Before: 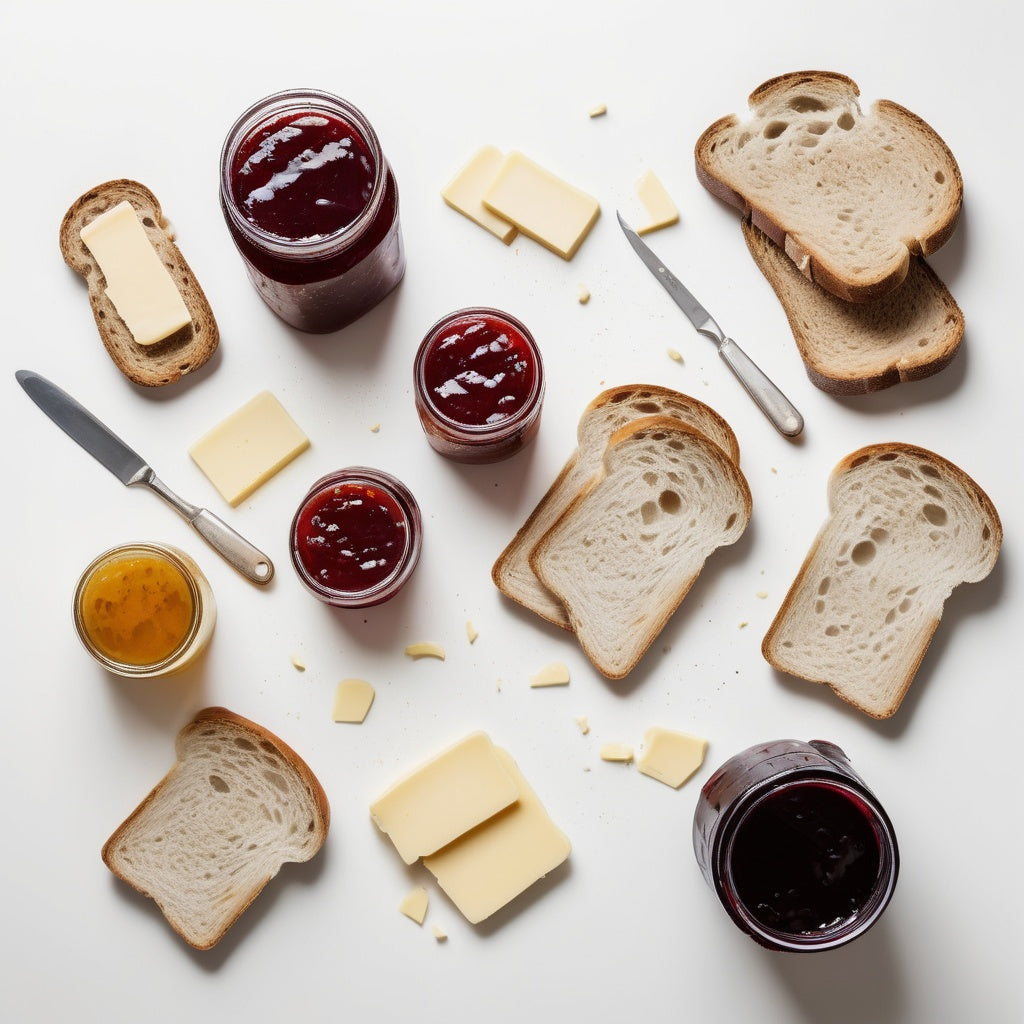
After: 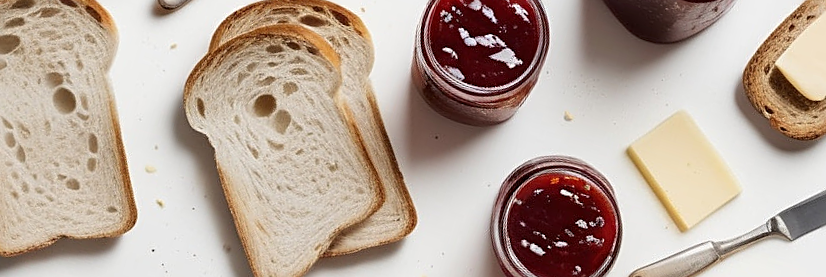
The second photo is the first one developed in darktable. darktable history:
sharpen: on, module defaults
crop and rotate: angle 16.12°, top 30.835%, bottom 35.653%
